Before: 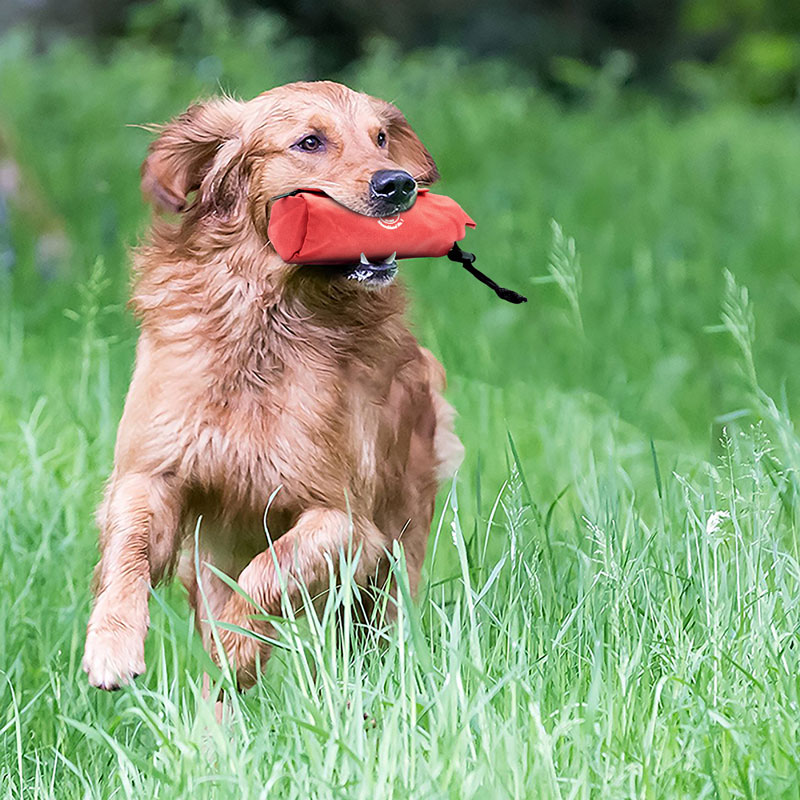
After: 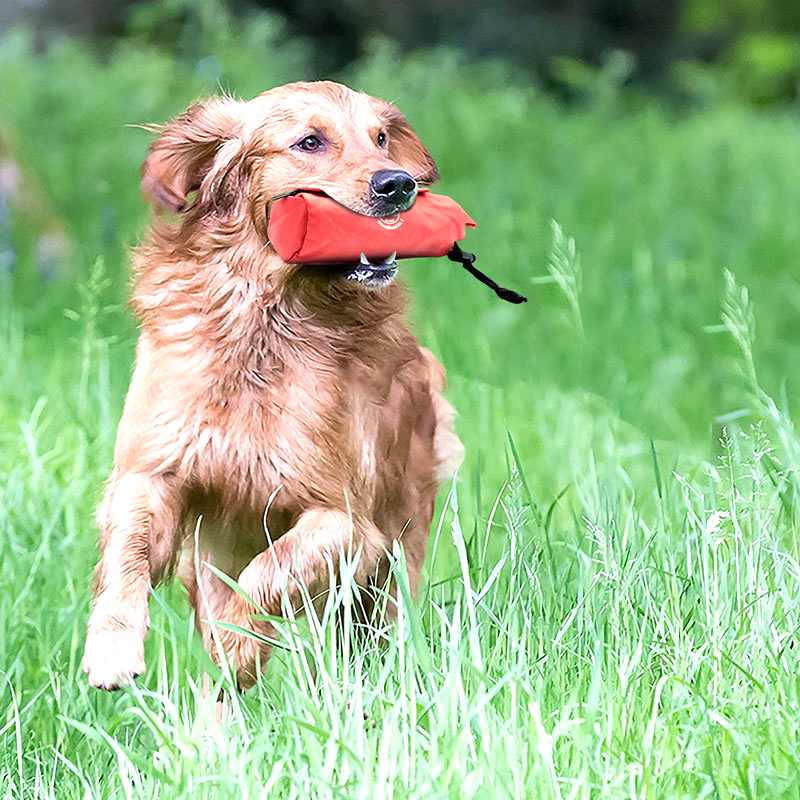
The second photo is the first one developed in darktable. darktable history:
tone equalizer: edges refinement/feathering 500, mask exposure compensation -1.57 EV, preserve details no
exposure: black level correction 0.001, exposure 0.499 EV, compensate exposure bias true, compensate highlight preservation false
